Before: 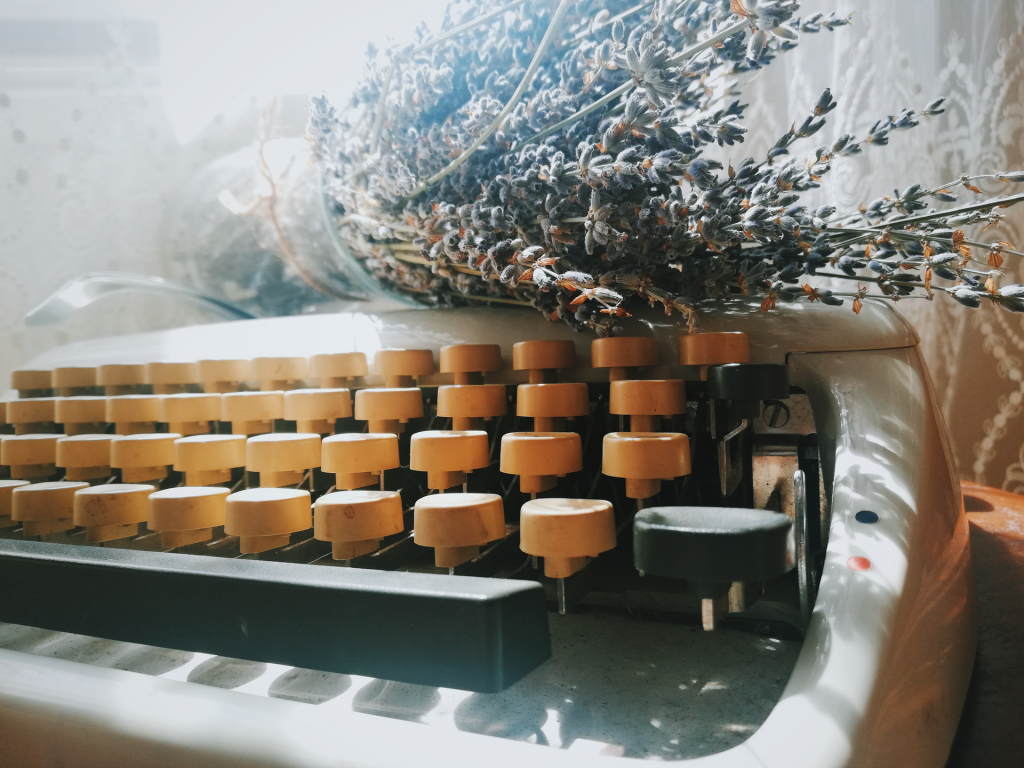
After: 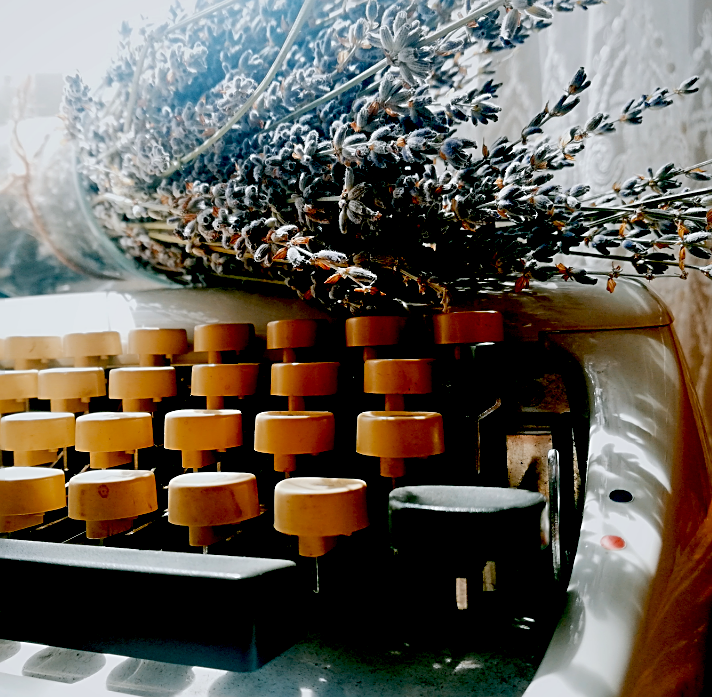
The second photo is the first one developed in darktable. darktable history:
sharpen: on, module defaults
crop and rotate: left 24.034%, top 2.838%, right 6.406%, bottom 6.299%
exposure: black level correction 0.056, exposure -0.039 EV, compensate highlight preservation false
